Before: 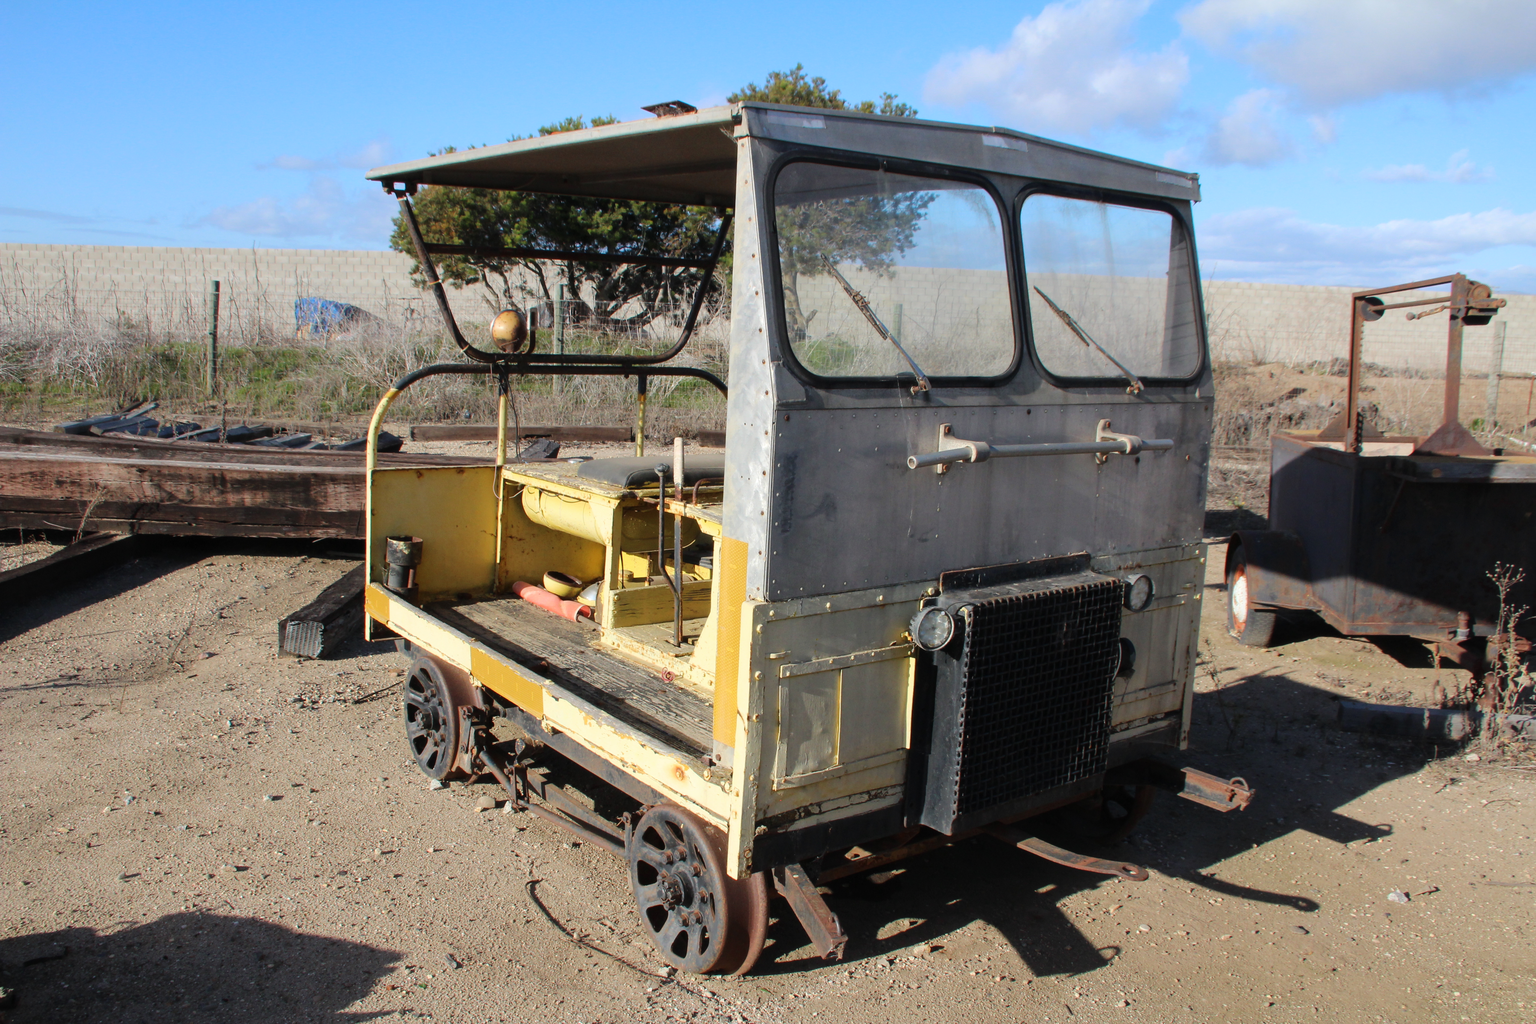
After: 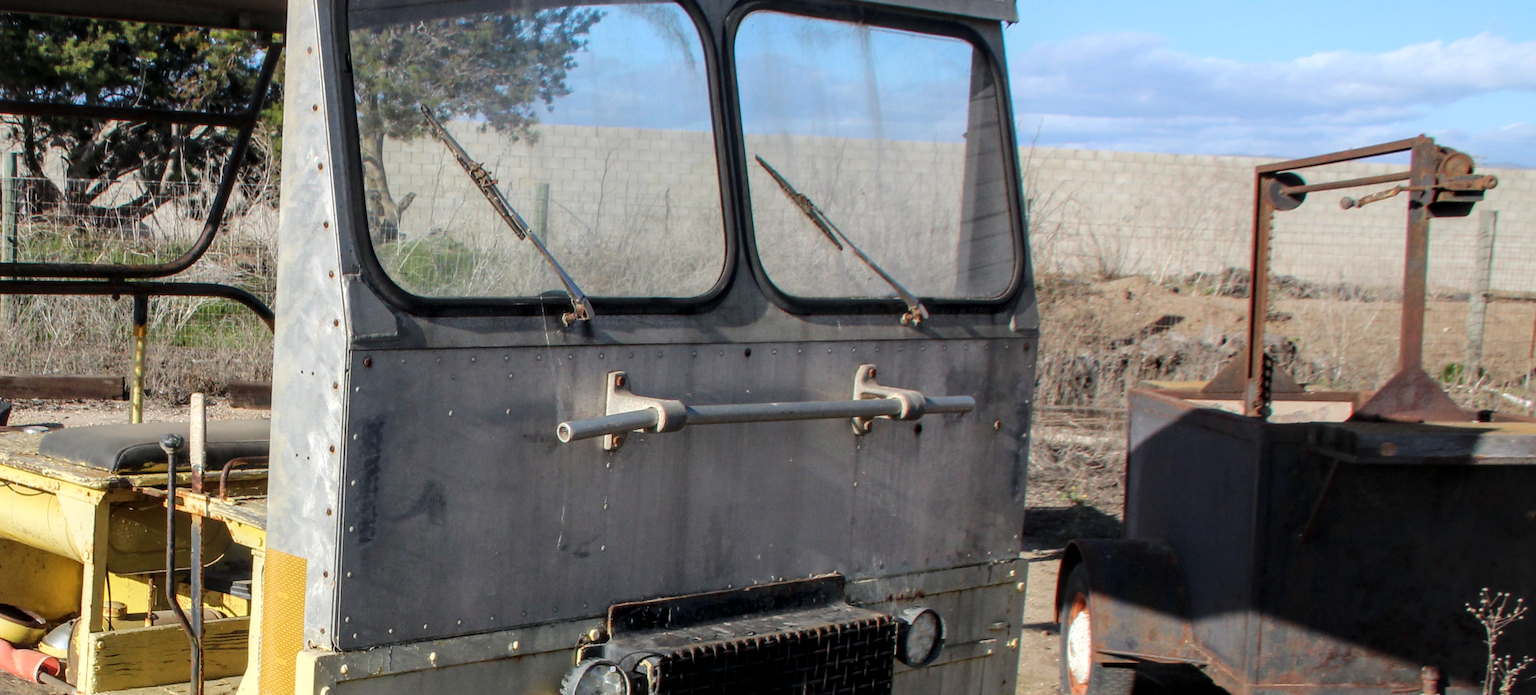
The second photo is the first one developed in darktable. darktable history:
crop: left 36.005%, top 18.293%, right 0.31%, bottom 38.444%
local contrast: highlights 35%, detail 135%
